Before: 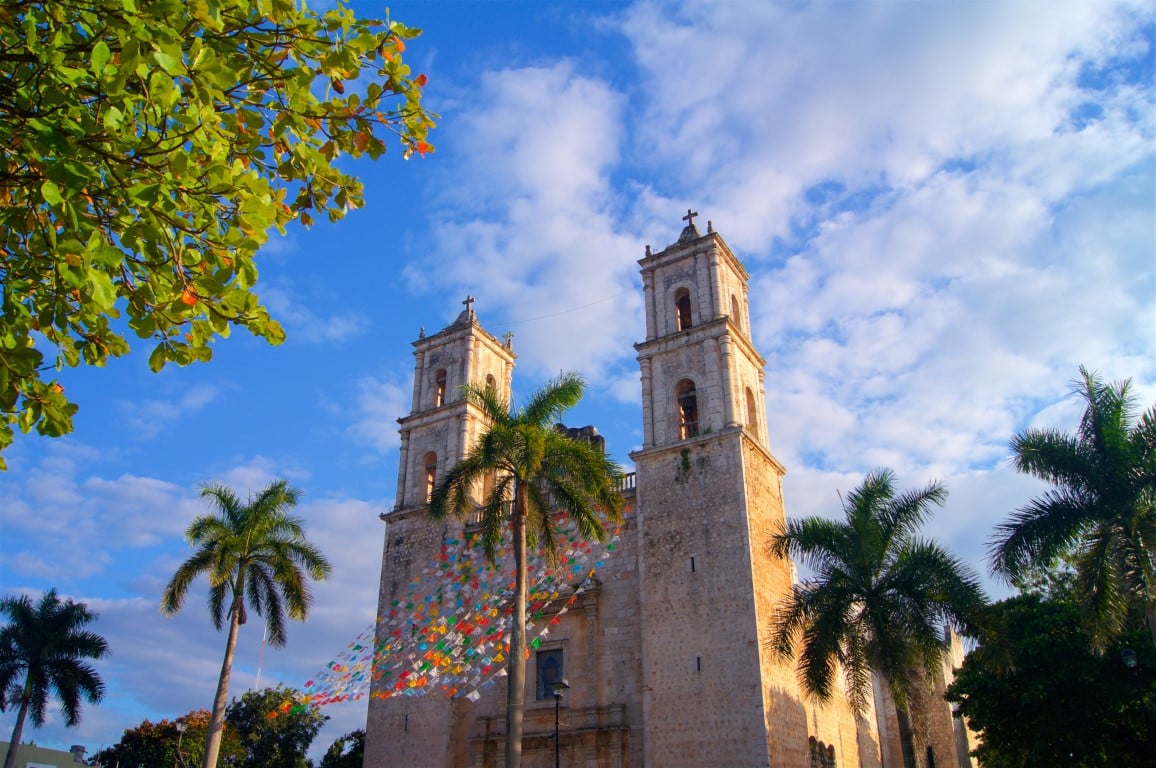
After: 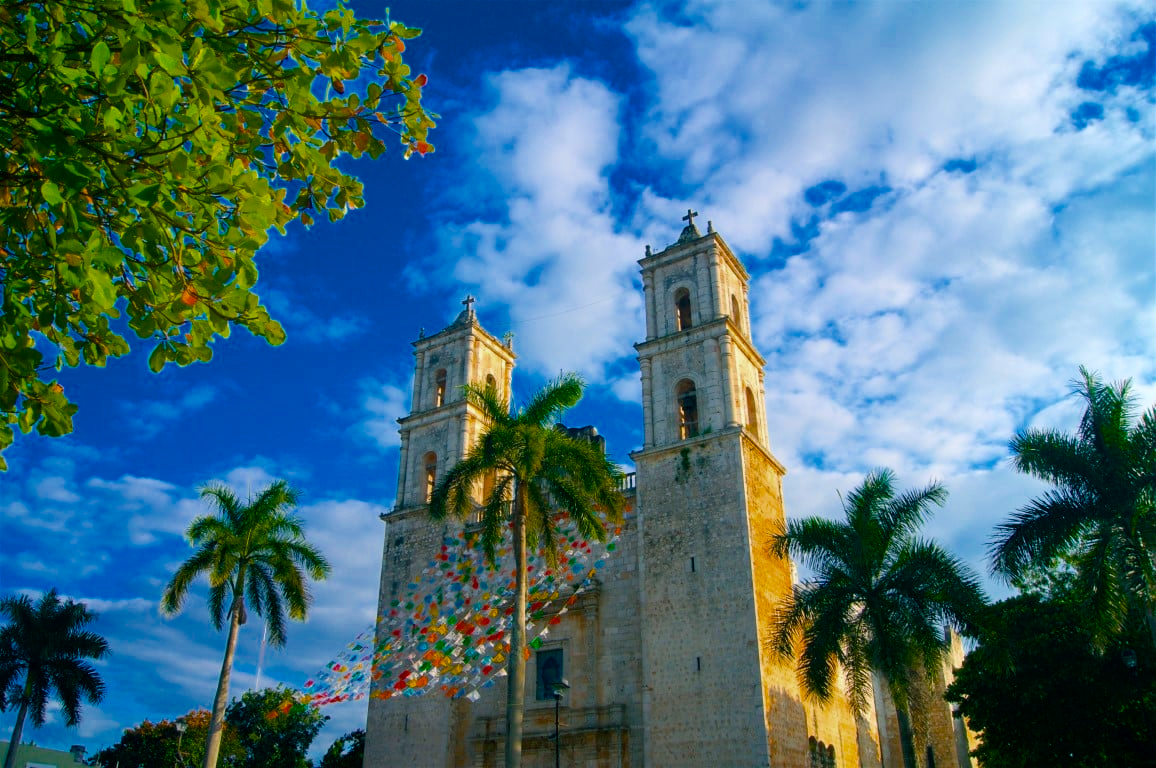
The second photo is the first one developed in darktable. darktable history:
color balance rgb: power › chroma 2.157%, power › hue 163.67°, linear chroma grading › global chroma 0.71%, perceptual saturation grading › global saturation 30.248%, saturation formula JzAzBz (2021)
